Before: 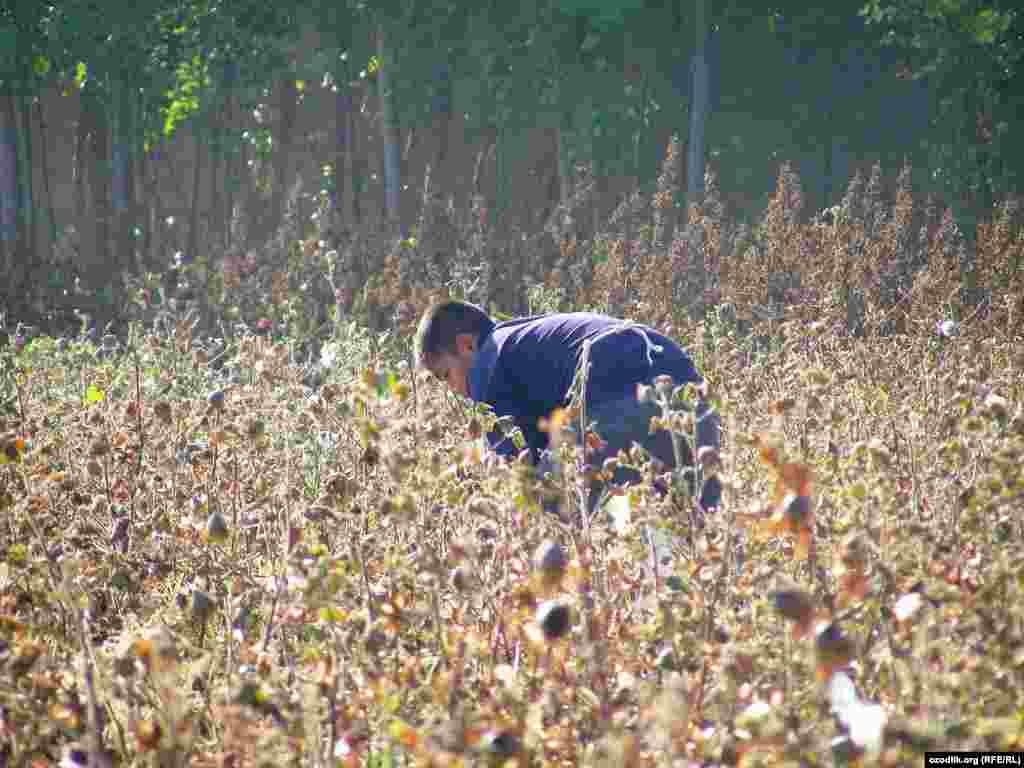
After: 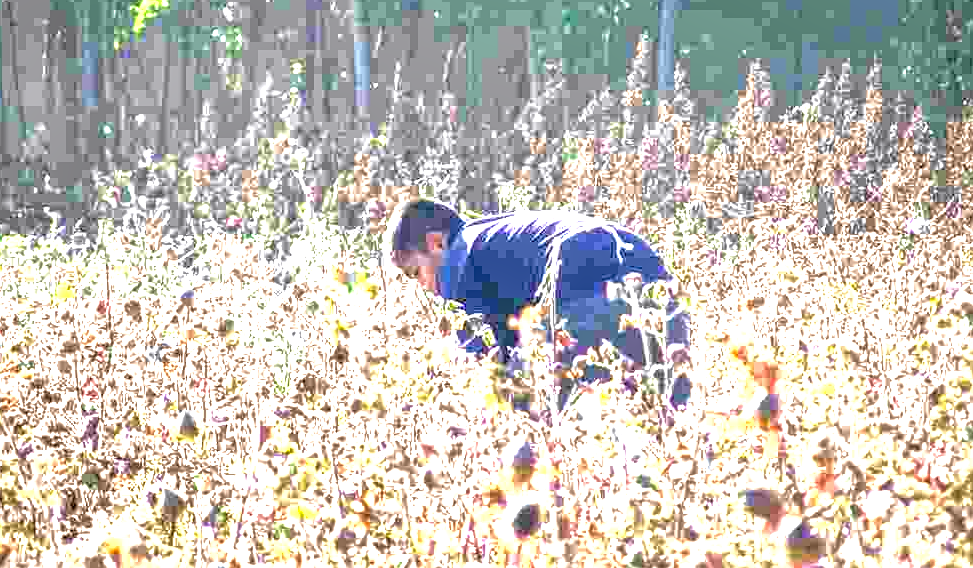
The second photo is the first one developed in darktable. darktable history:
white balance: red 1.004, blue 1.024
shadows and highlights: shadows -20, white point adjustment -2, highlights -35
crop and rotate: left 2.991%, top 13.302%, right 1.981%, bottom 12.636%
local contrast: detail 160%
sharpen: amount 0.2
exposure: black level correction 0, exposure 1.741 EV, compensate exposure bias true, compensate highlight preservation false
